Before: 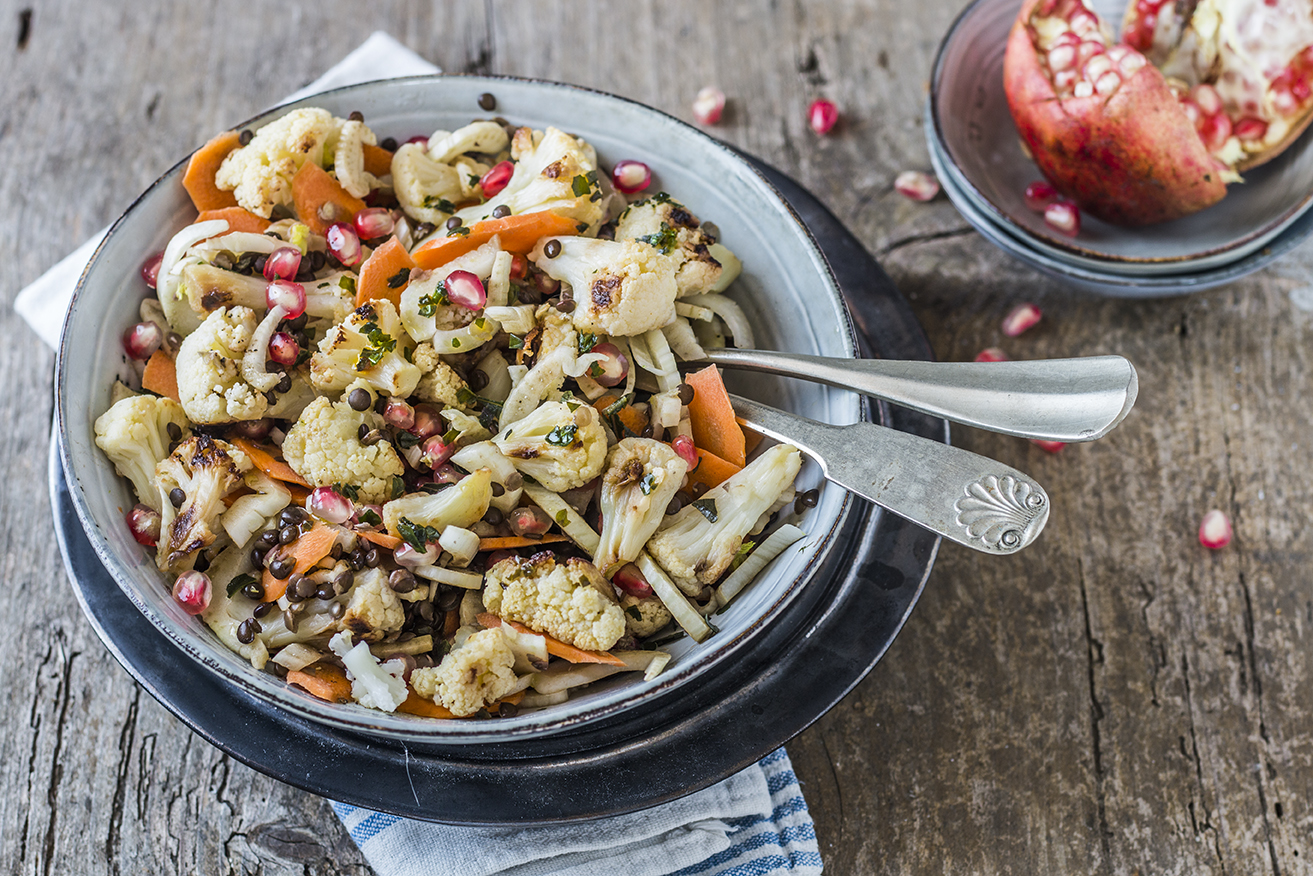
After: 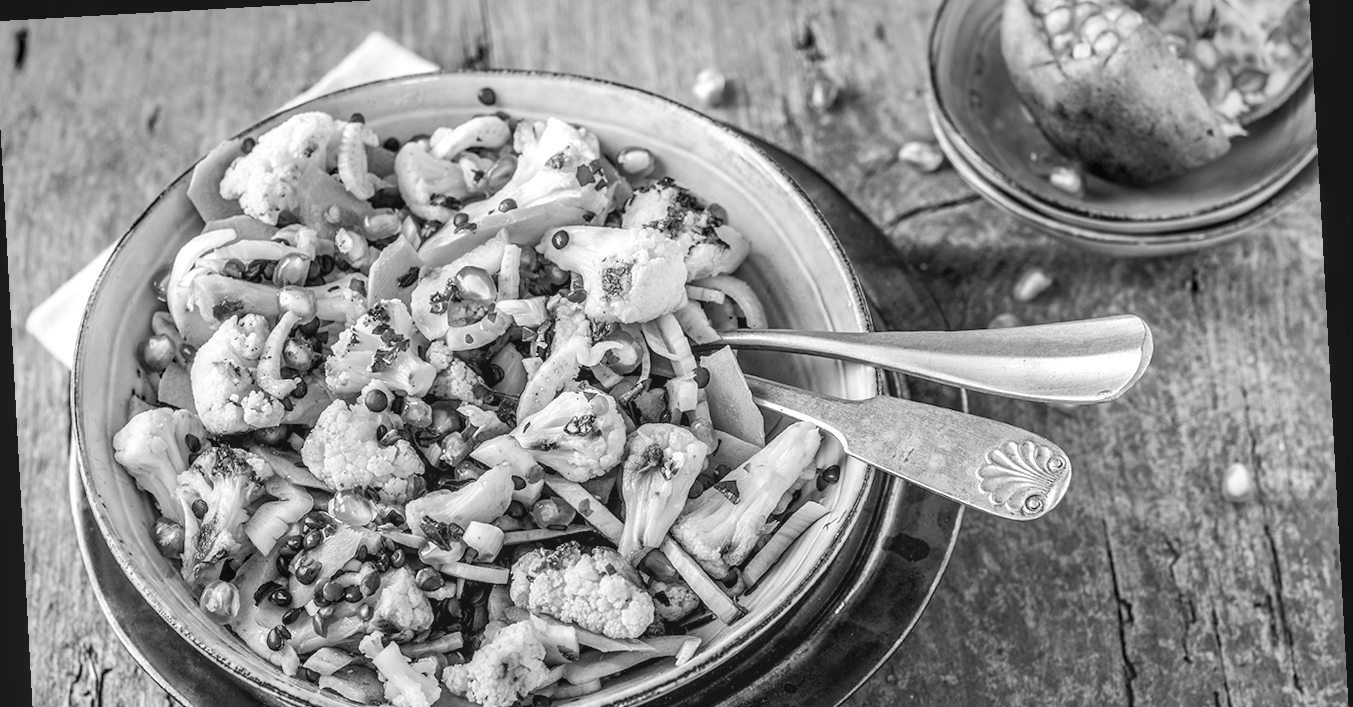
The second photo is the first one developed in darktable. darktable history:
exposure: black level correction 0.005, exposure 0.417 EV, compensate highlight preservation false
local contrast: on, module defaults
white balance: red 1.009, blue 1.027
monochrome: on, module defaults
crop: left 0.387%, top 5.469%, bottom 19.809%
vignetting: fall-off start 97.52%, fall-off radius 100%, brightness -0.574, saturation 0, center (-0.027, 0.404), width/height ratio 1.368, unbound false
rotate and perspective: rotation -3.18°, automatic cropping off
contrast brightness saturation: contrast -0.1, brightness 0.05, saturation 0.08
